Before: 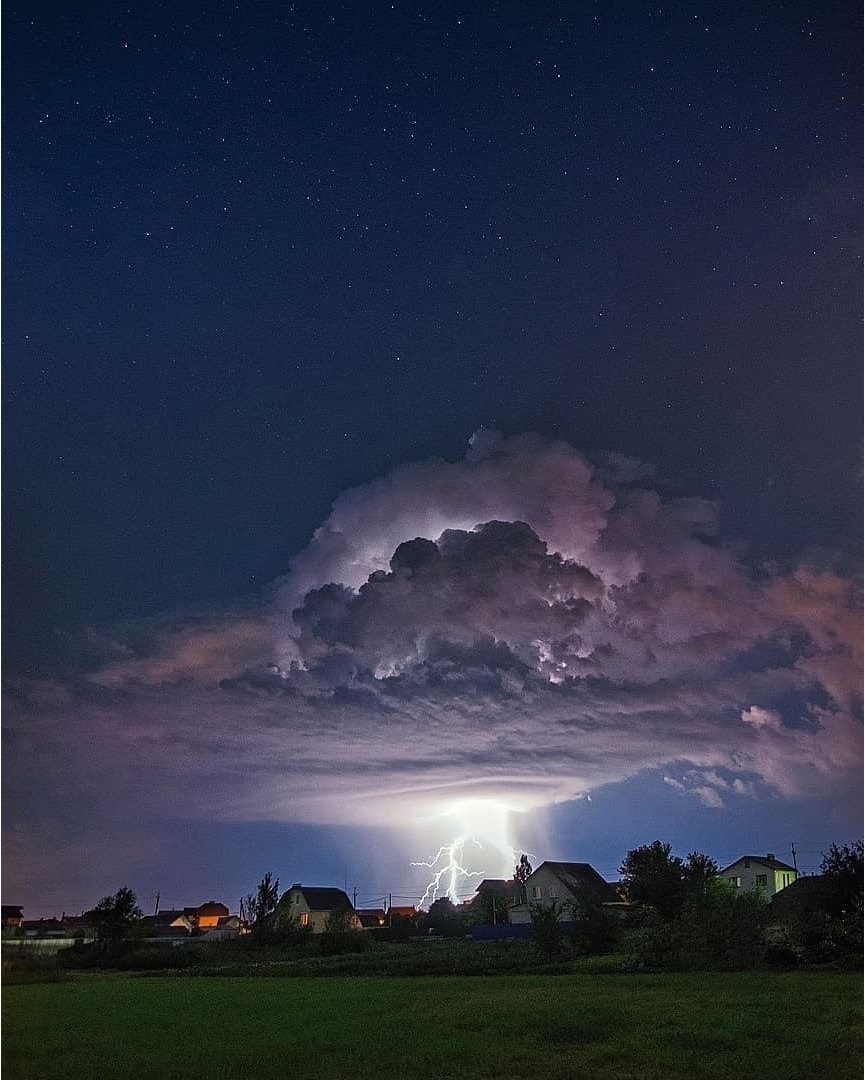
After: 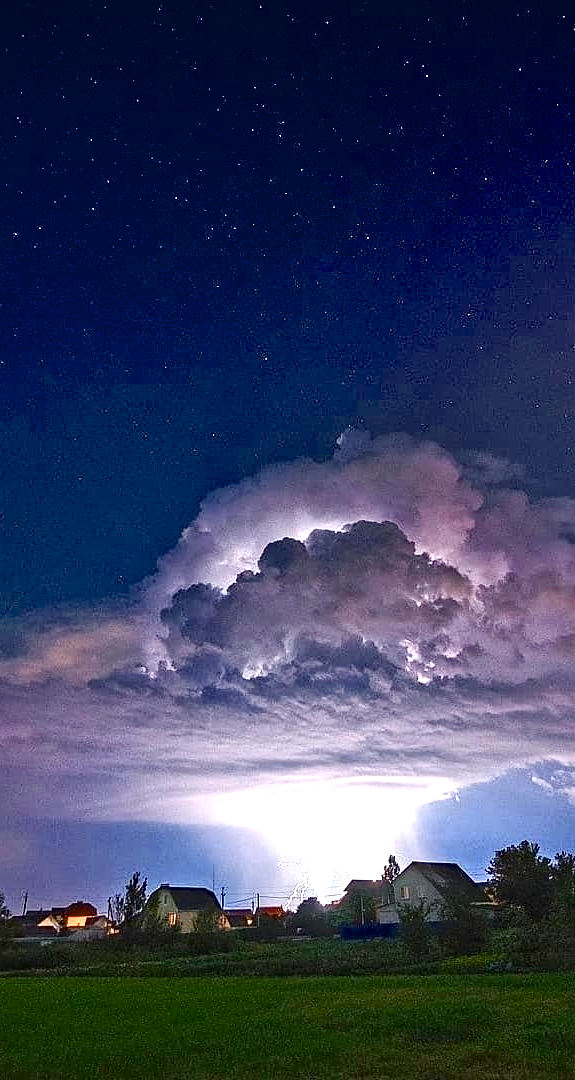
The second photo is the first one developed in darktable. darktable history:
exposure: black level correction 0, exposure 1.104 EV, compensate exposure bias true, compensate highlight preservation false
crop and rotate: left 15.472%, right 18.044%
color balance rgb: highlights gain › chroma 0.248%, highlights gain › hue 330.98°, perceptual saturation grading › global saturation 20%, perceptual saturation grading › highlights -49.785%, perceptual saturation grading › shadows 24.715%, perceptual brilliance grading › highlights 10.246%, perceptual brilliance grading › mid-tones 4.983%, global vibrance 10.295%, saturation formula JzAzBz (2021)
